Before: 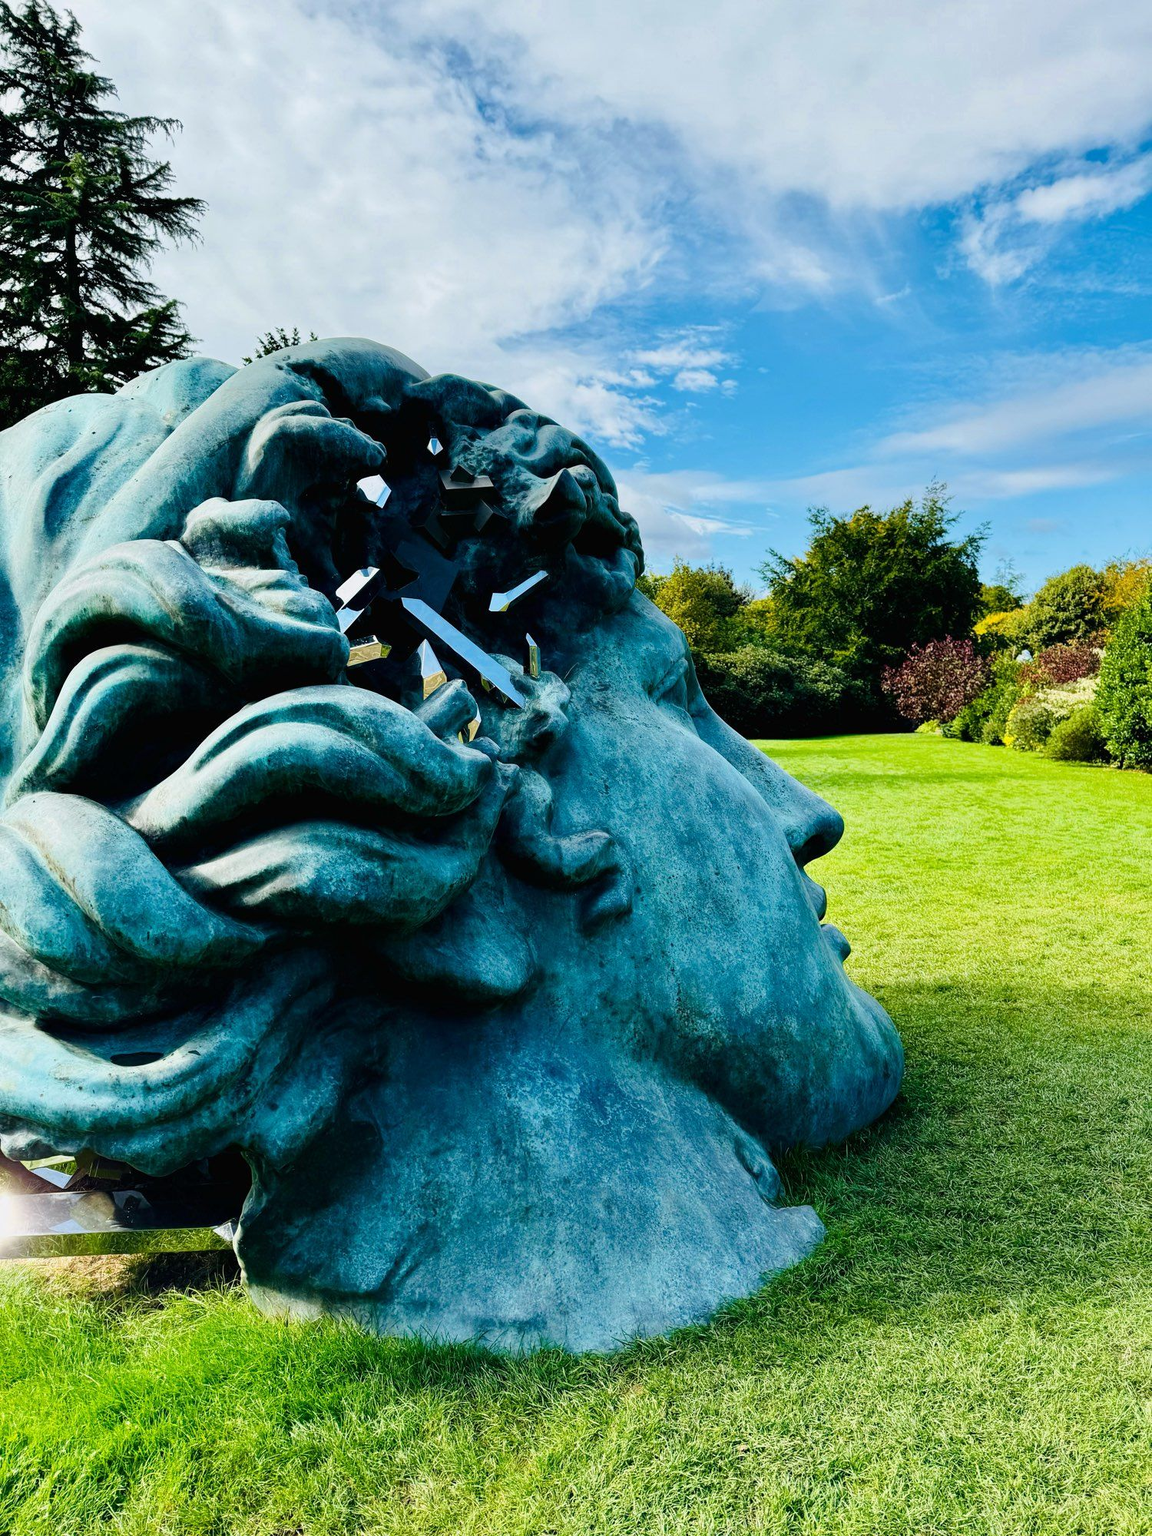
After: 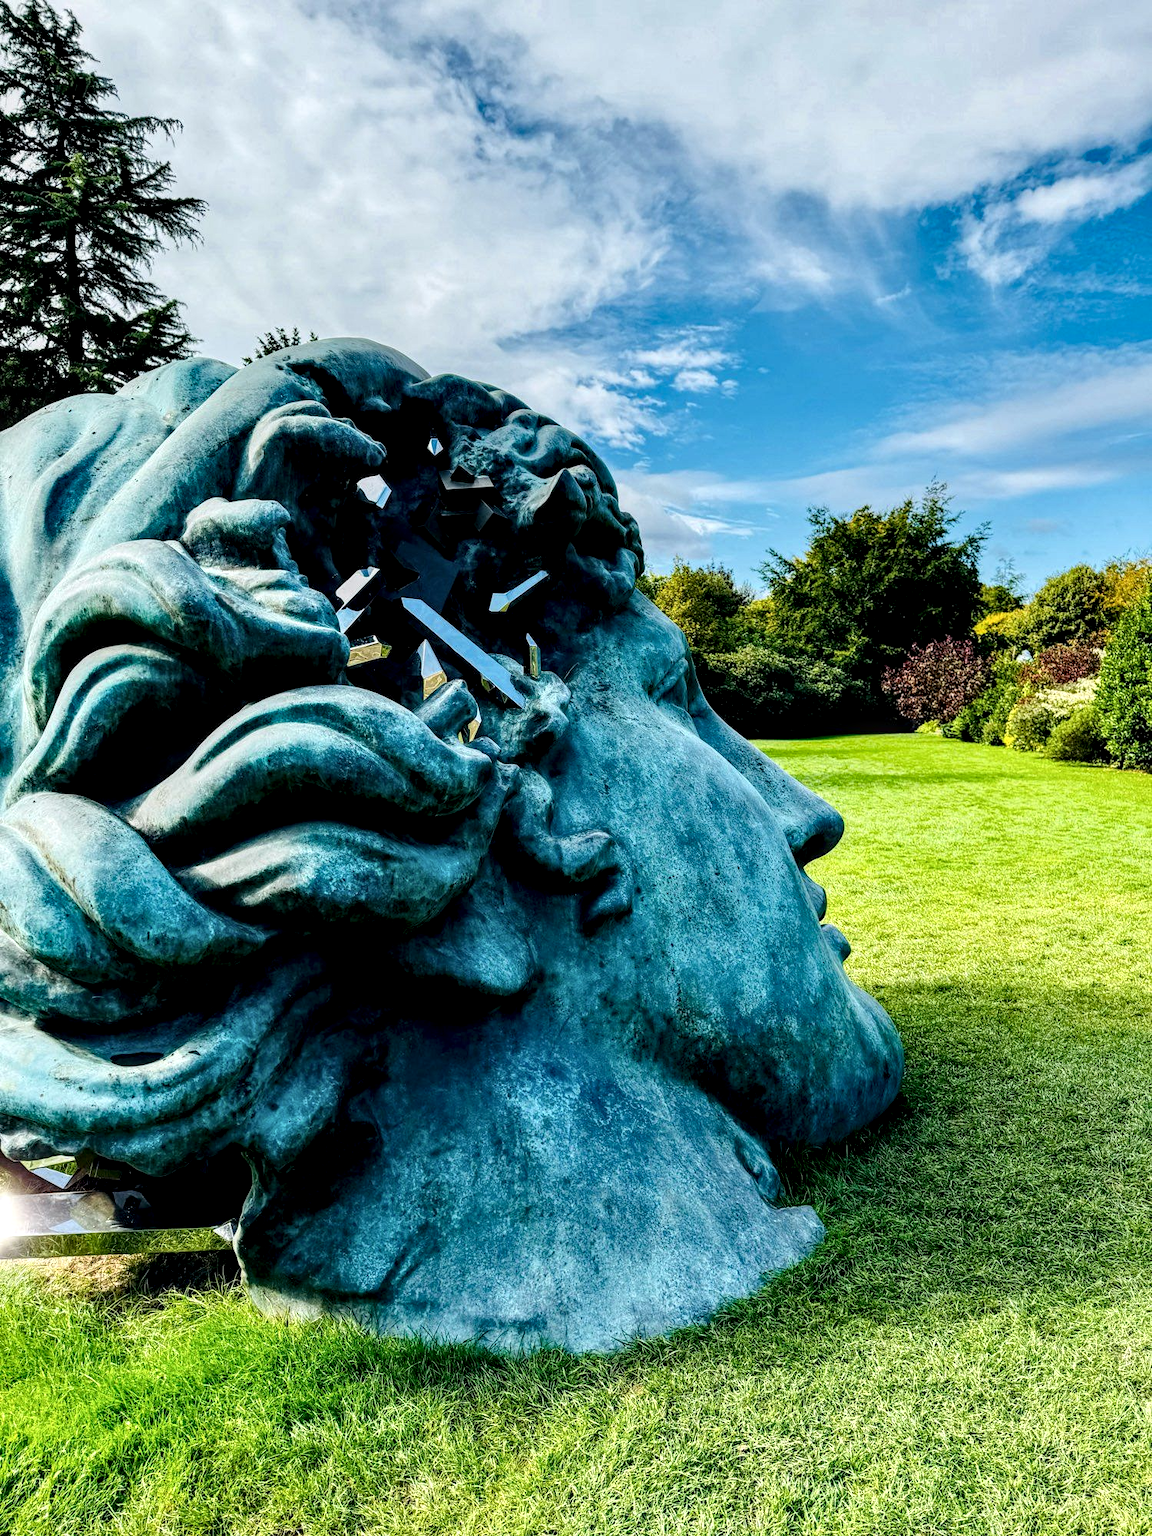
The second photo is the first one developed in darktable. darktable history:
local contrast: highlights 60%, shadows 59%, detail 160%
exposure: black level correction 0, exposure 0 EV, compensate highlight preservation false
